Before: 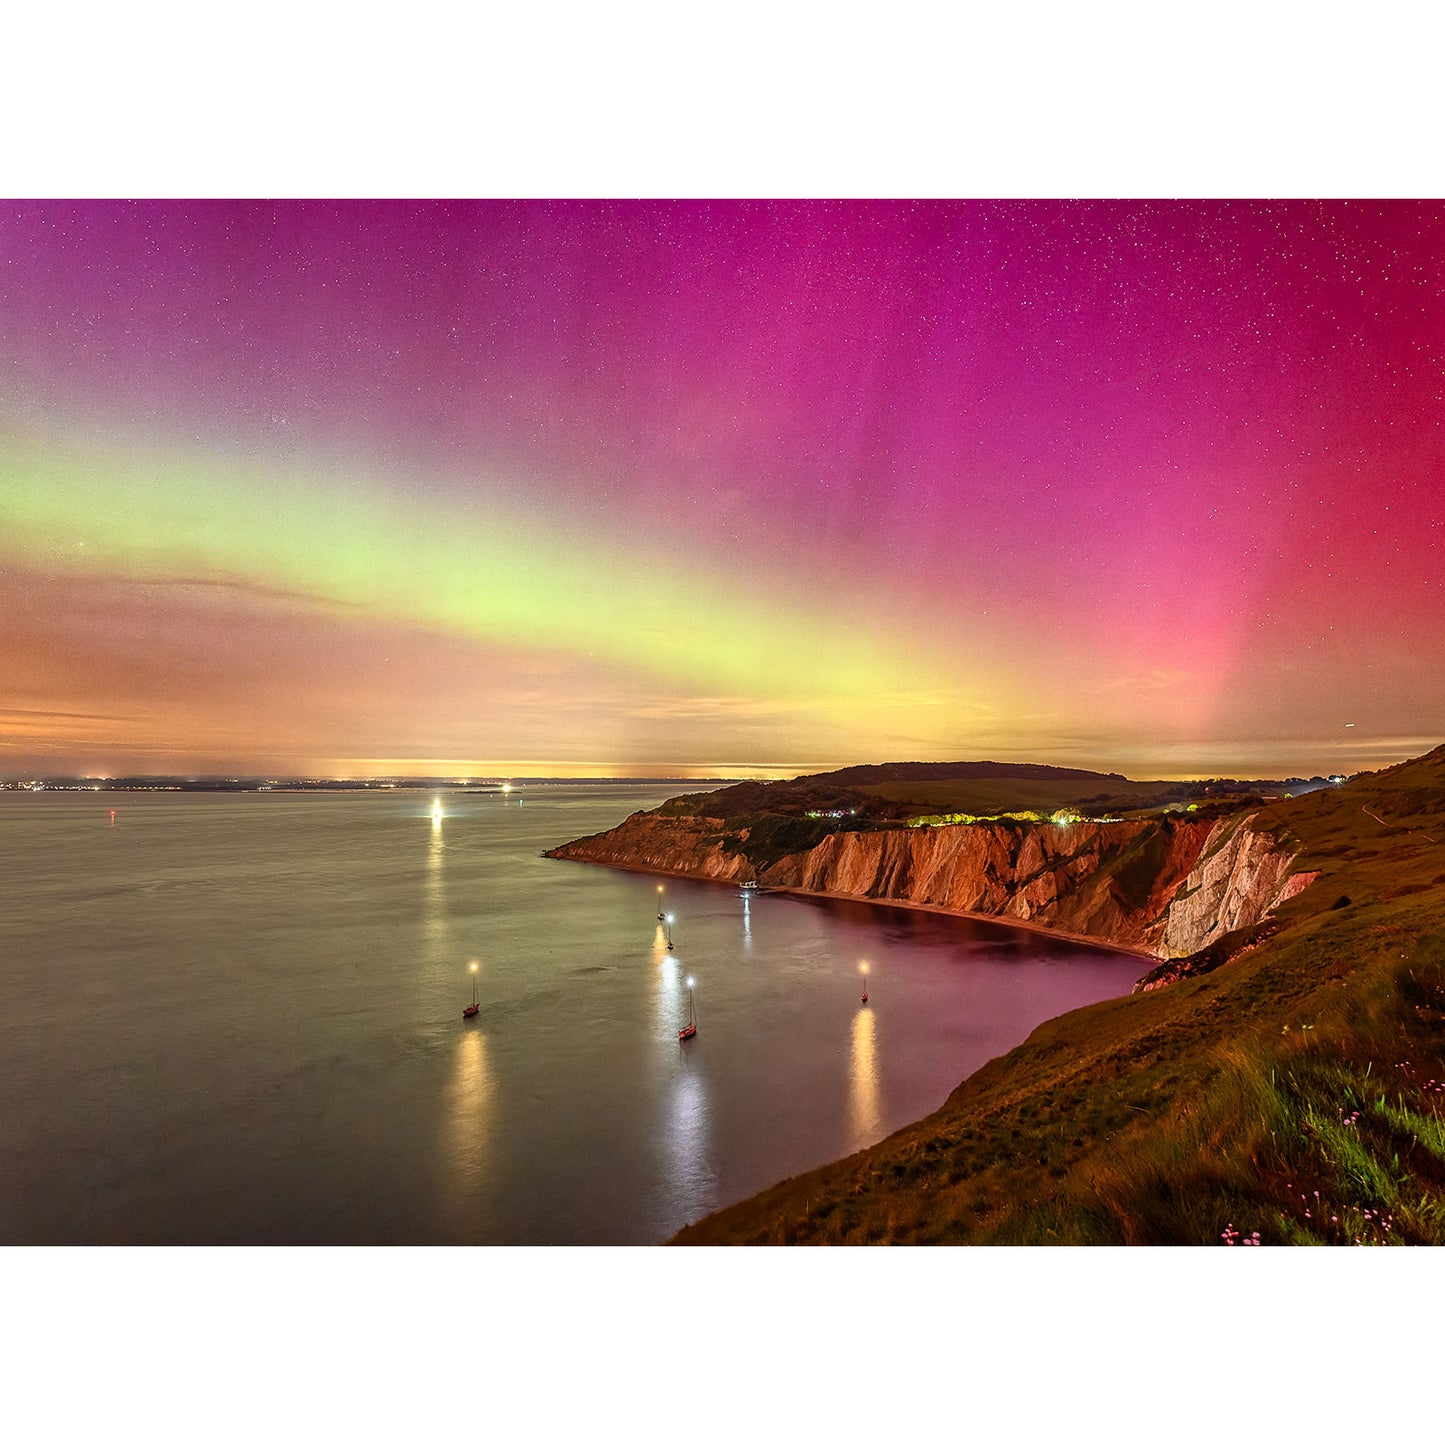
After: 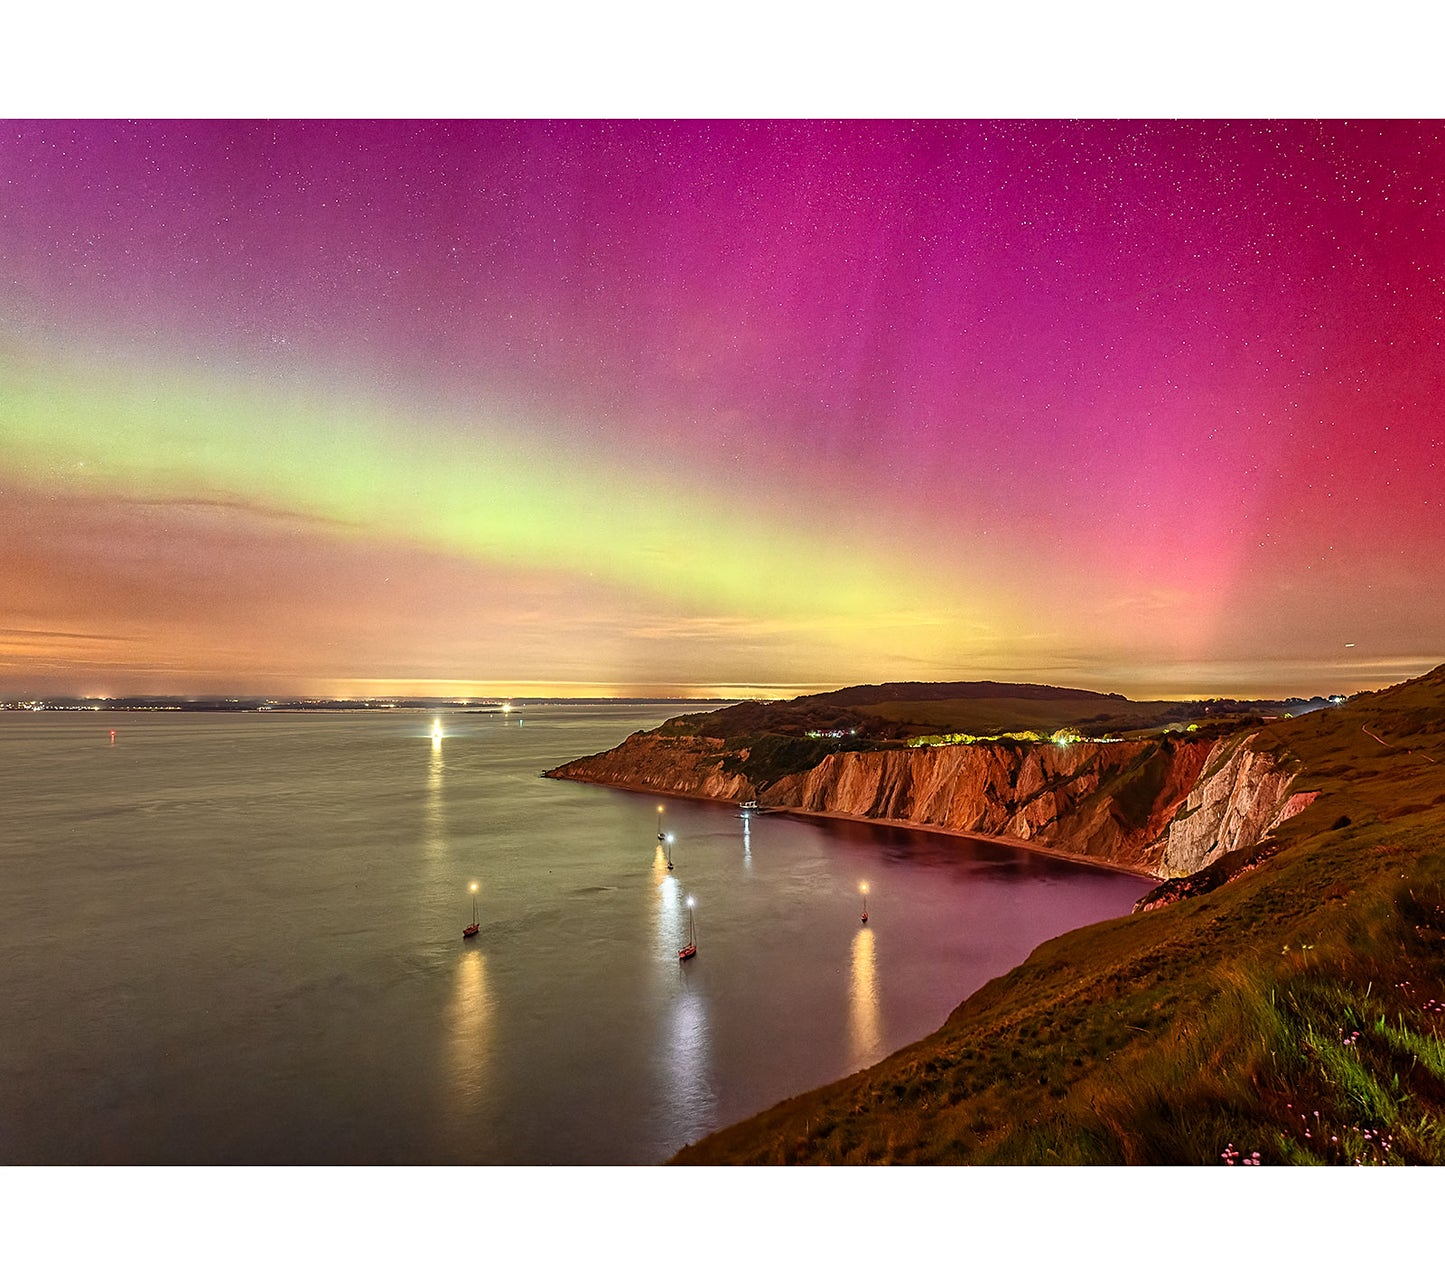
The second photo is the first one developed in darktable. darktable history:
crop and rotate: top 5.557%, bottom 5.7%
sharpen: amount 0.212
